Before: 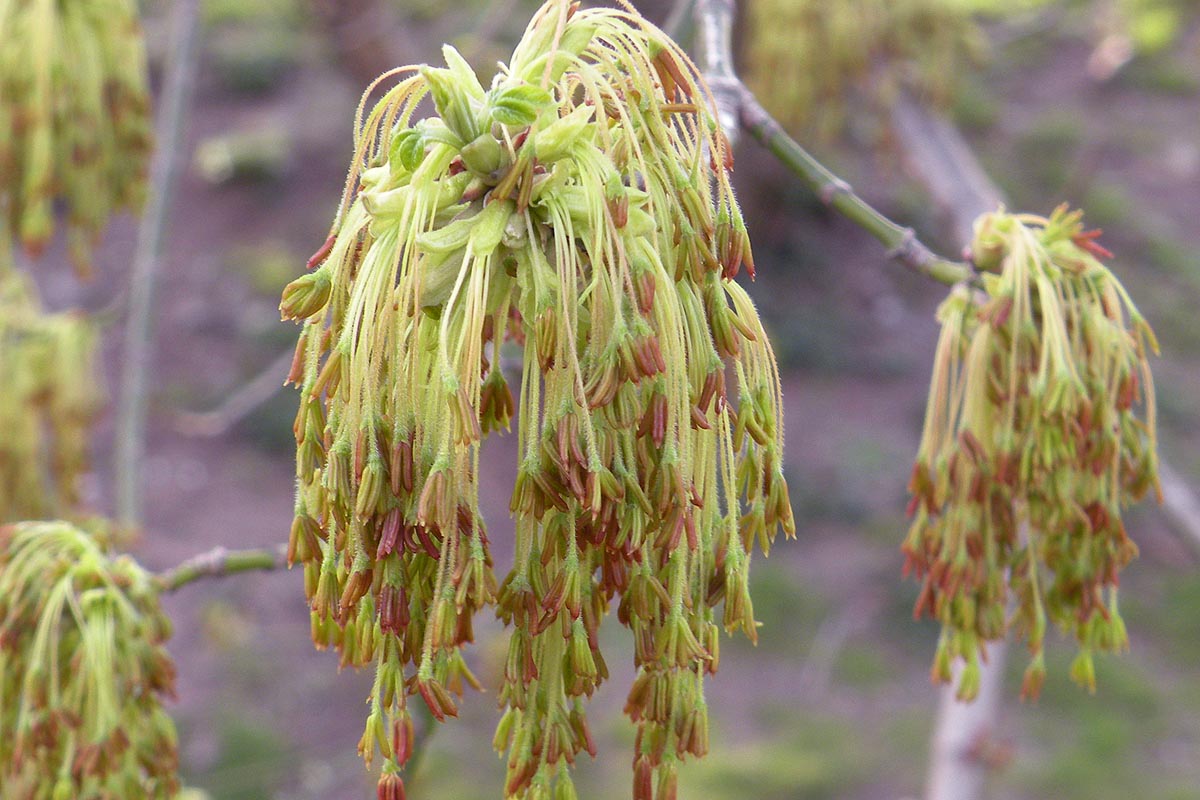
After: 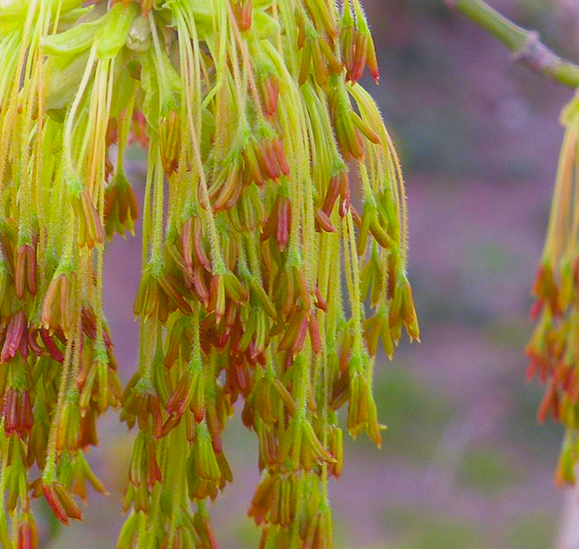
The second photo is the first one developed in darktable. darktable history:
bloom: on, module defaults
color balance rgb: perceptual saturation grading › global saturation 20%, global vibrance 20%
contrast brightness saturation: contrast -0.19, saturation 0.19
crop: left 31.379%, top 24.658%, right 20.326%, bottom 6.628%
